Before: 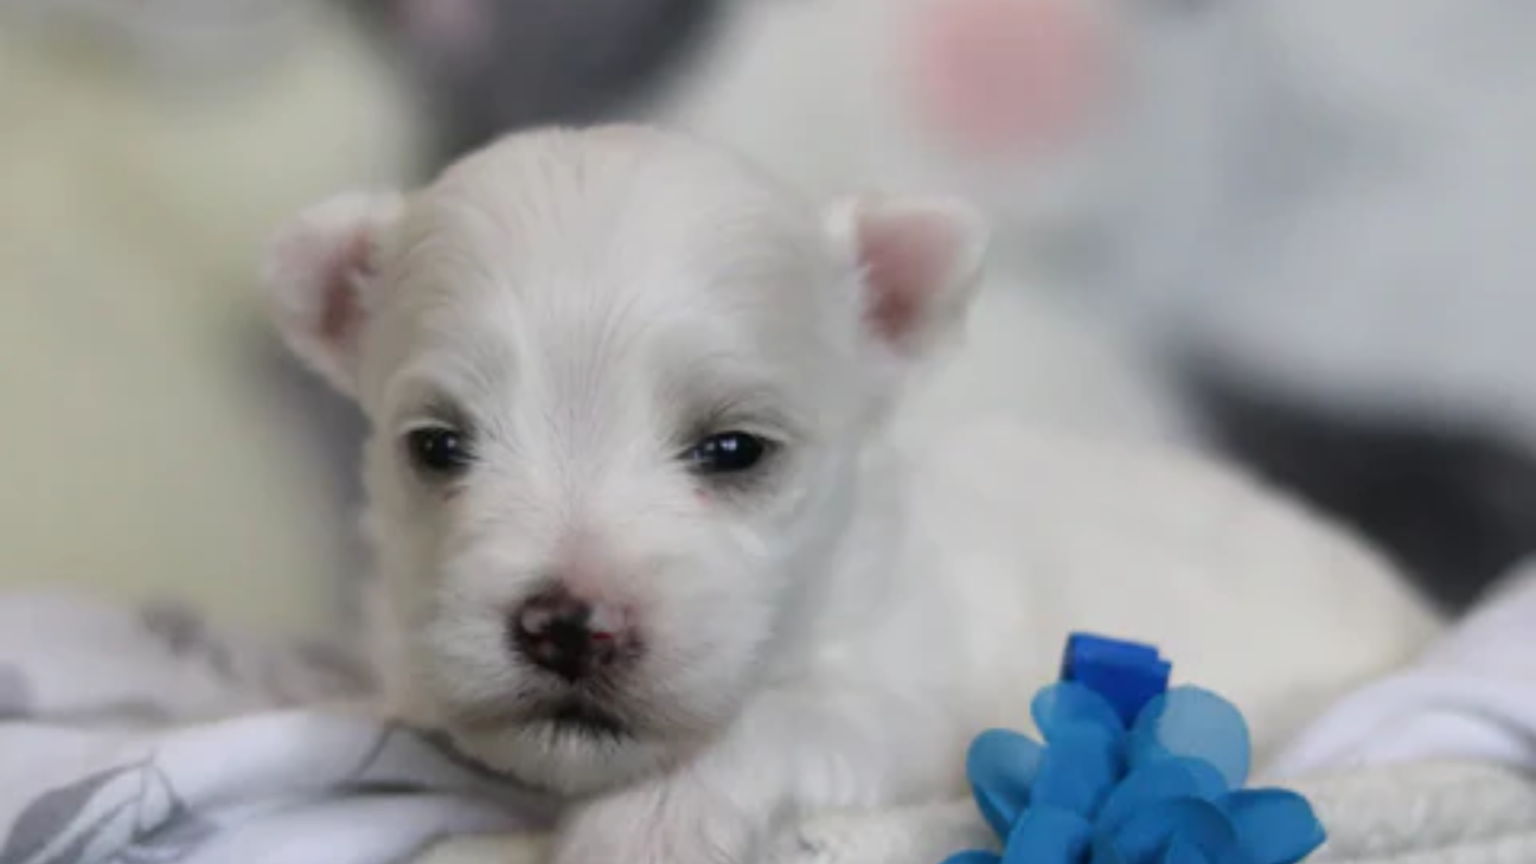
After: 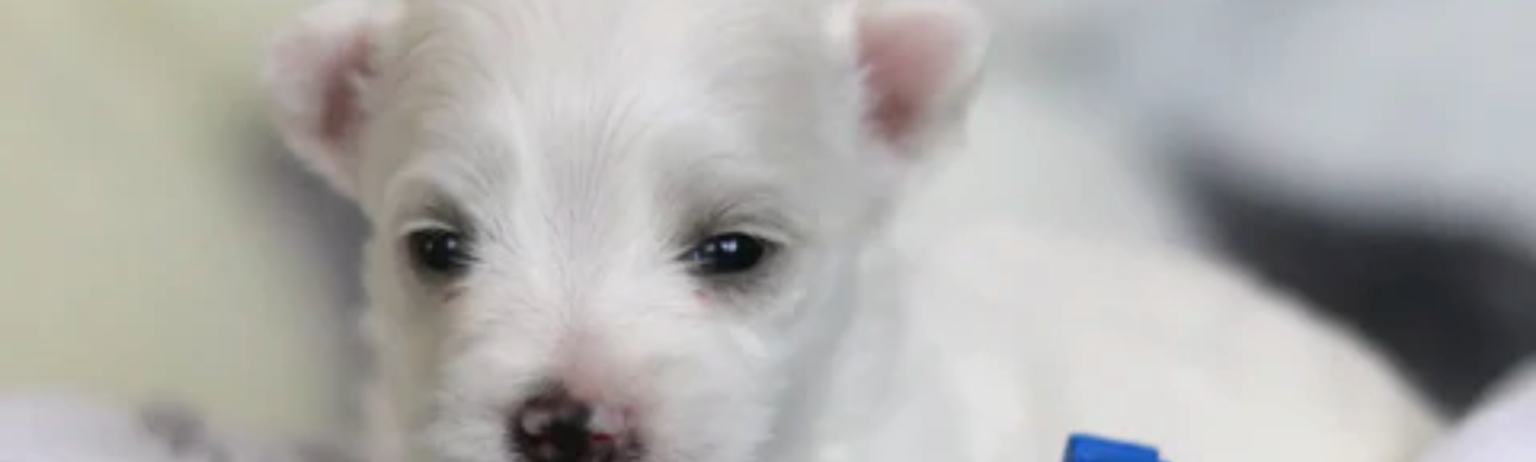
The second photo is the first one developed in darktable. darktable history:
exposure: black level correction 0, exposure 0.3 EV, compensate highlight preservation false
crop and rotate: top 23.043%, bottom 23.437%
